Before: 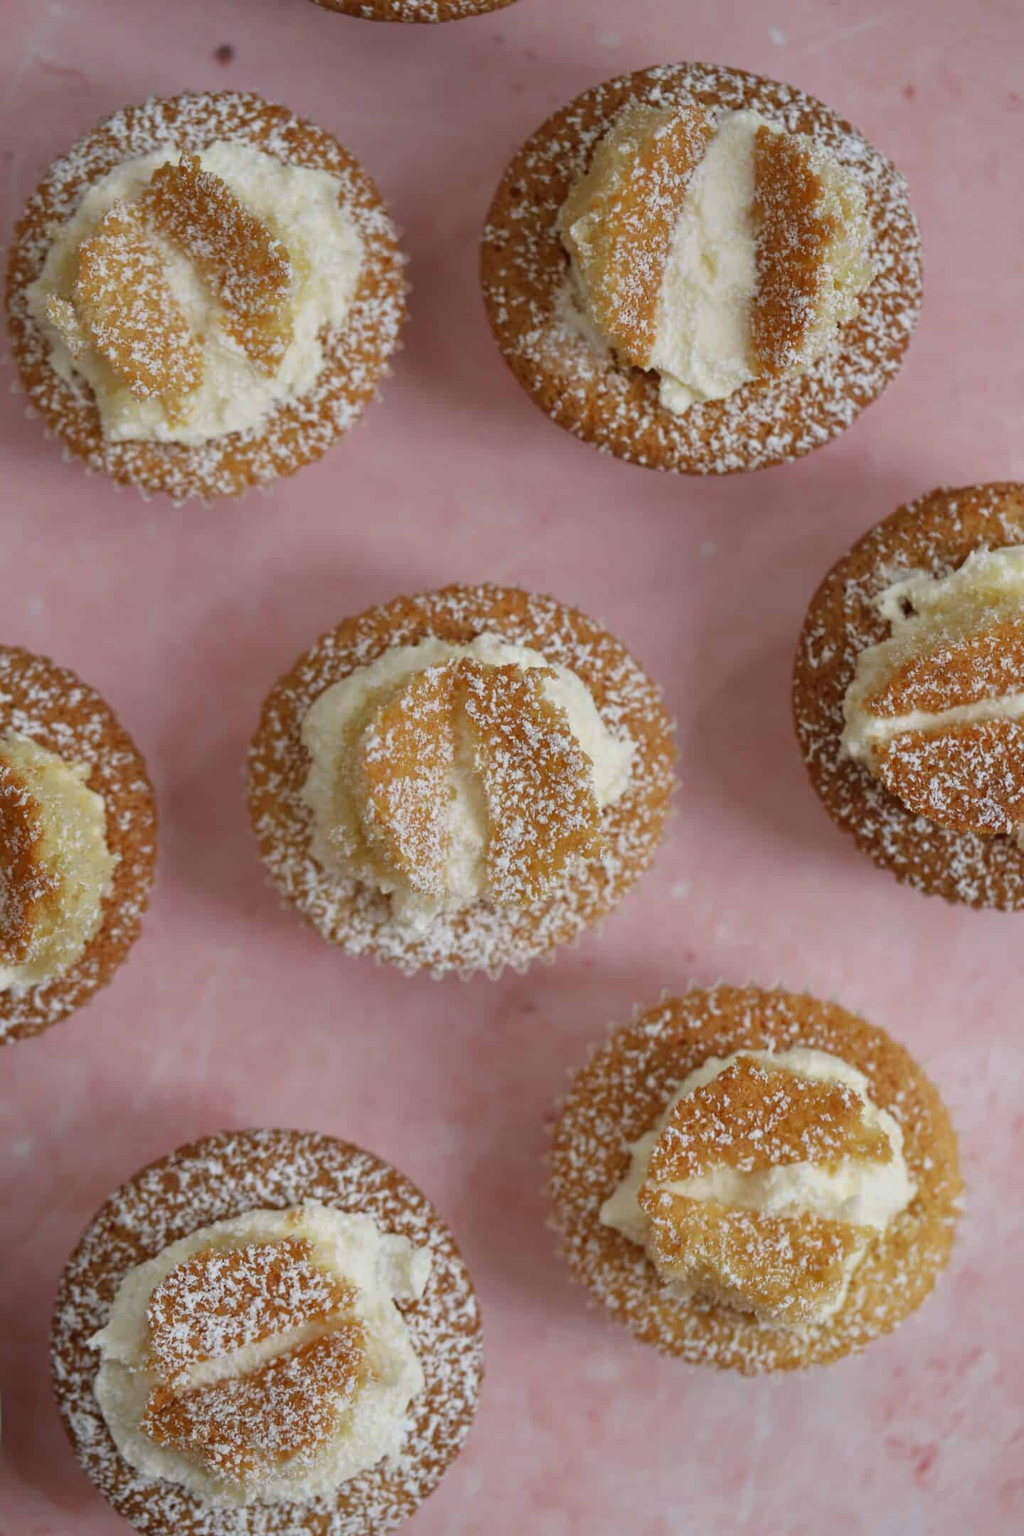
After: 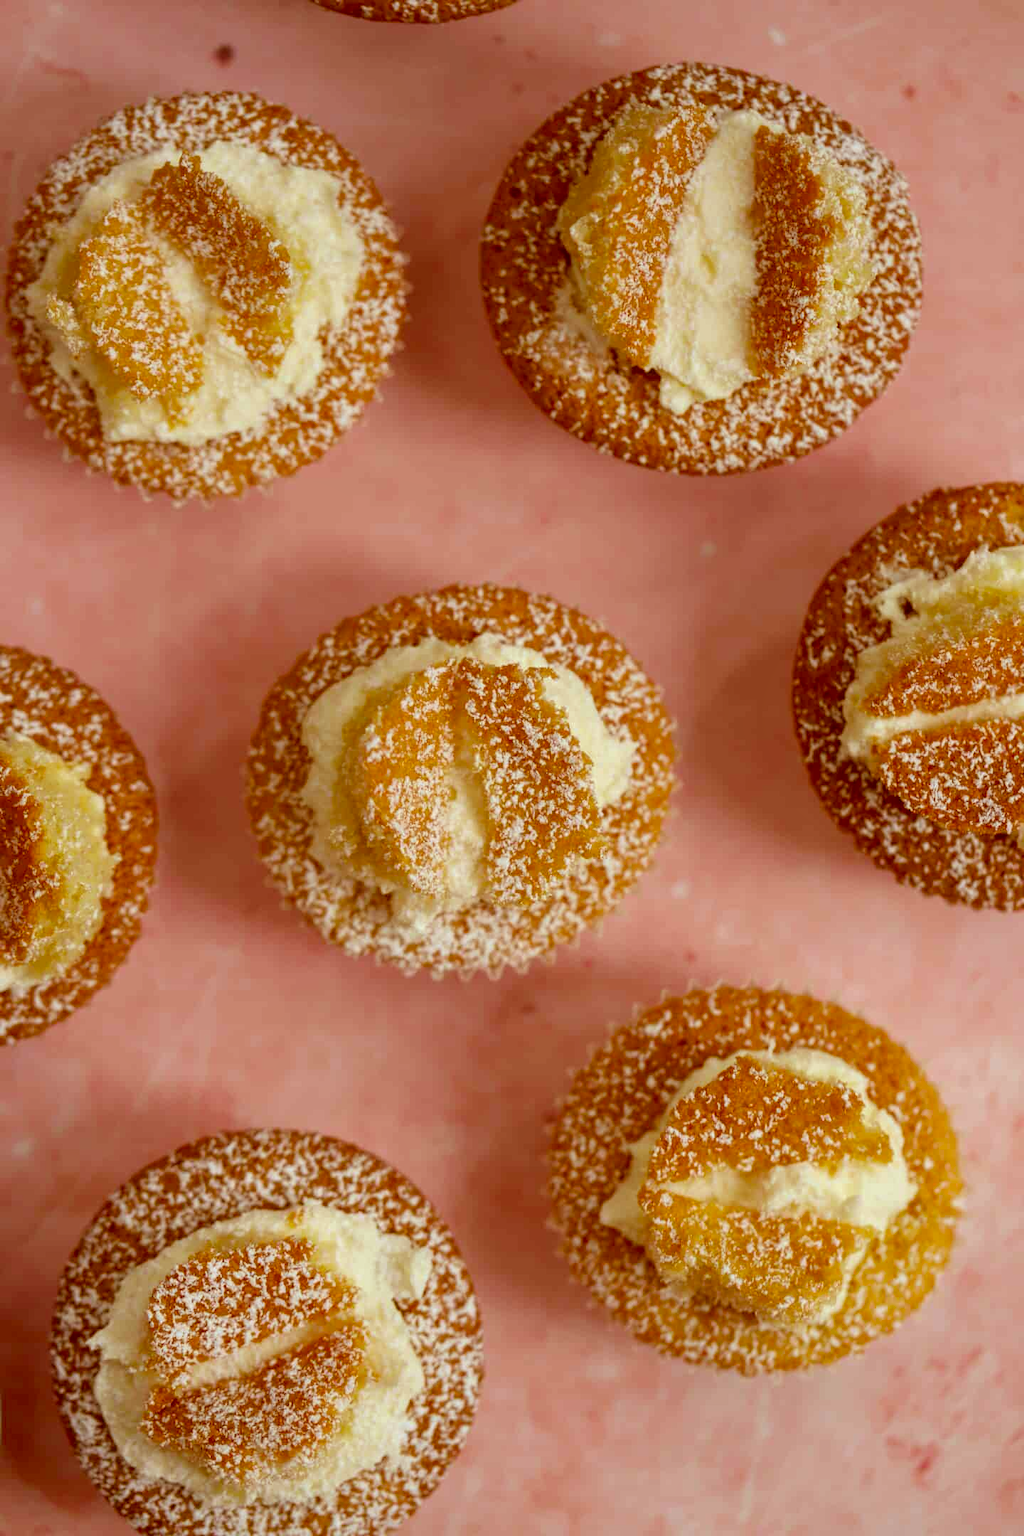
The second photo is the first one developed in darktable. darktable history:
color correction: highlights a* -5.94, highlights b* 9.48, shadows a* 10.12, shadows b* 23.94
color balance rgb: perceptual saturation grading › global saturation 25%, global vibrance 20%
rgb levels: mode RGB, independent channels, levels [[0, 0.474, 1], [0, 0.5, 1], [0, 0.5, 1]]
local contrast: on, module defaults
